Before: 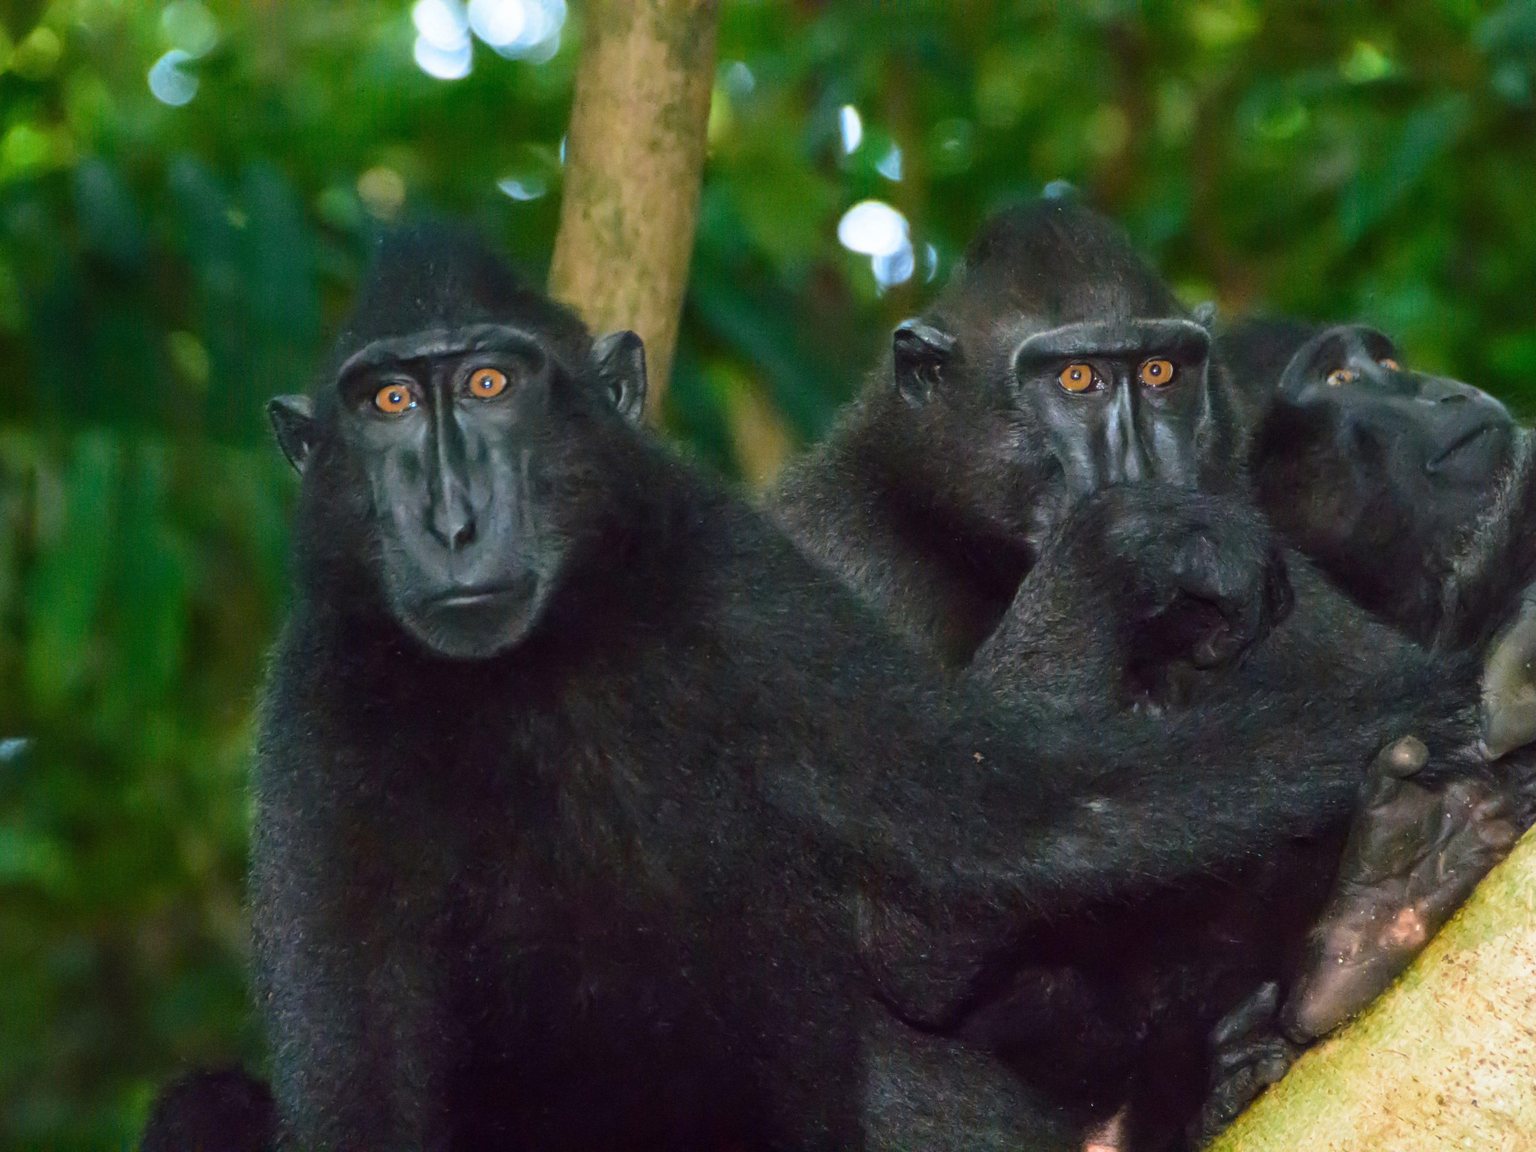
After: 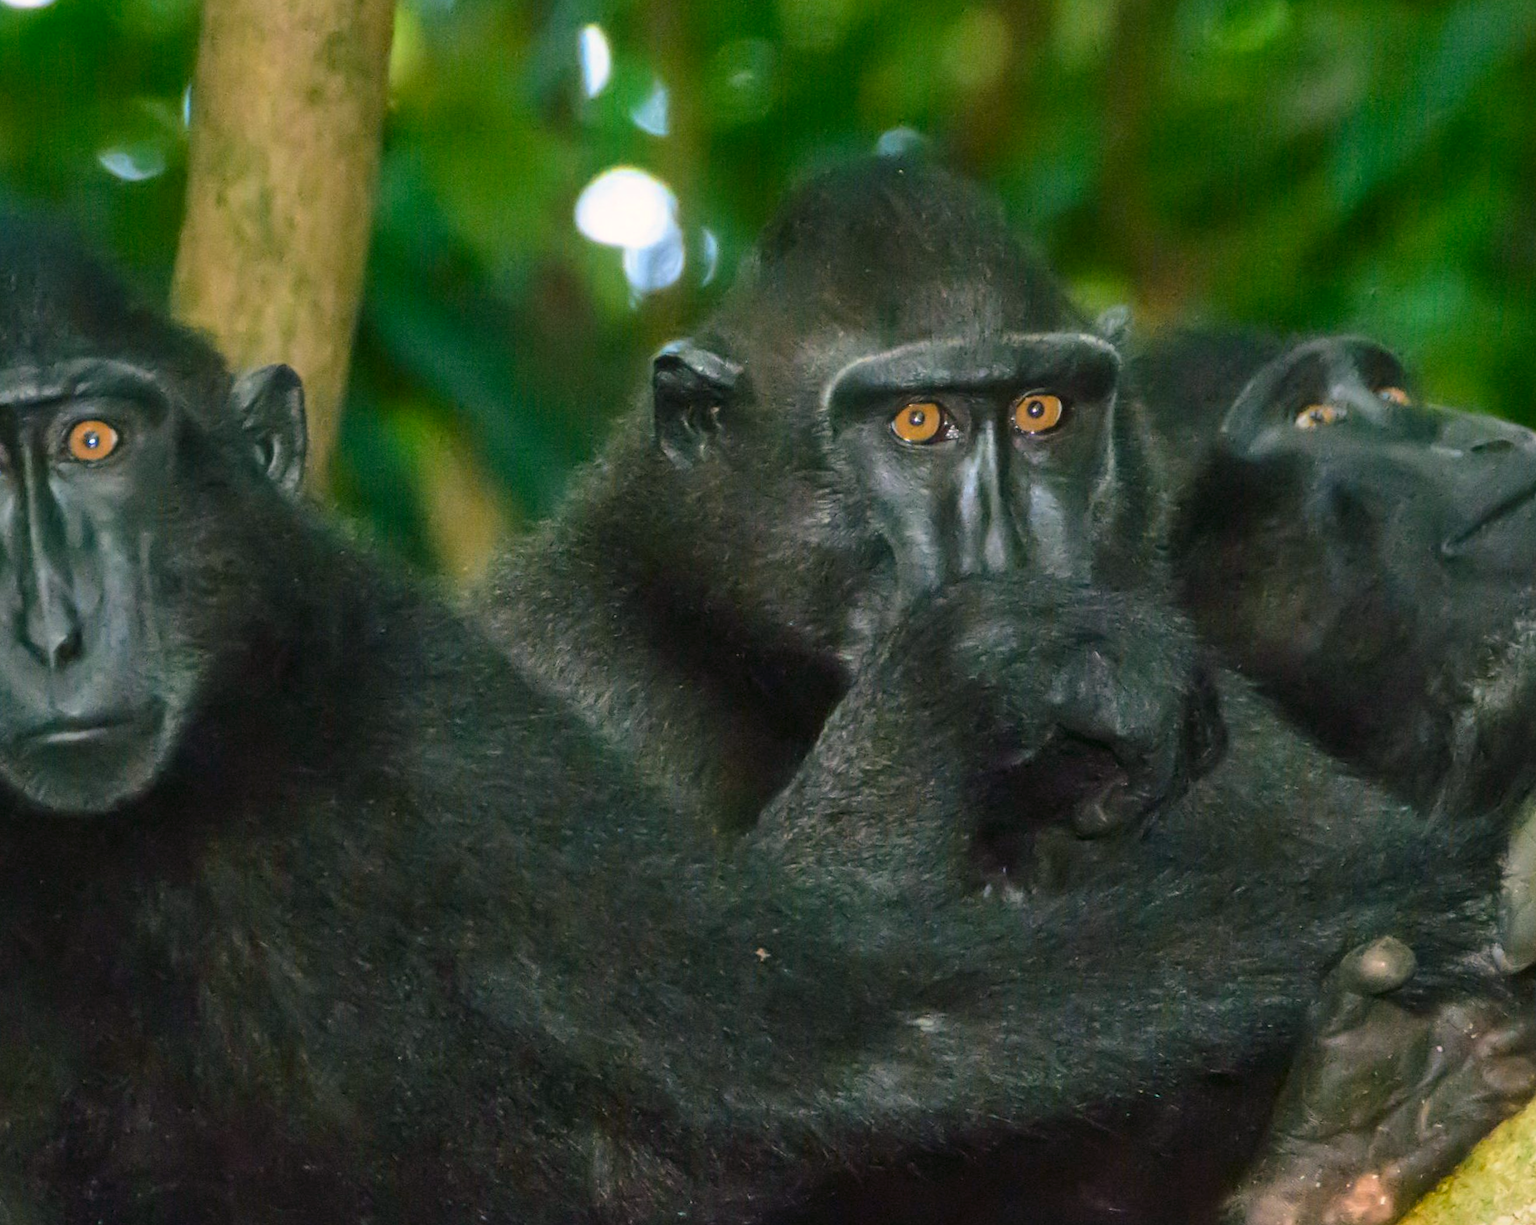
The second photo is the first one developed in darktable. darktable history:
color correction: highlights a* 4.02, highlights b* 4.98, shadows a* -7.55, shadows b* 4.98
crop: left 23.095%, top 5.827%, bottom 11.854%
shadows and highlights: shadows 30.63, highlights -63.22, shadows color adjustment 98%, highlights color adjustment 58.61%, soften with gaussian
rotate and perspective: rotation 0.062°, lens shift (vertical) 0.115, lens shift (horizontal) -0.133, crop left 0.047, crop right 0.94, crop top 0.061, crop bottom 0.94
bloom: size 15%, threshold 97%, strength 7%
